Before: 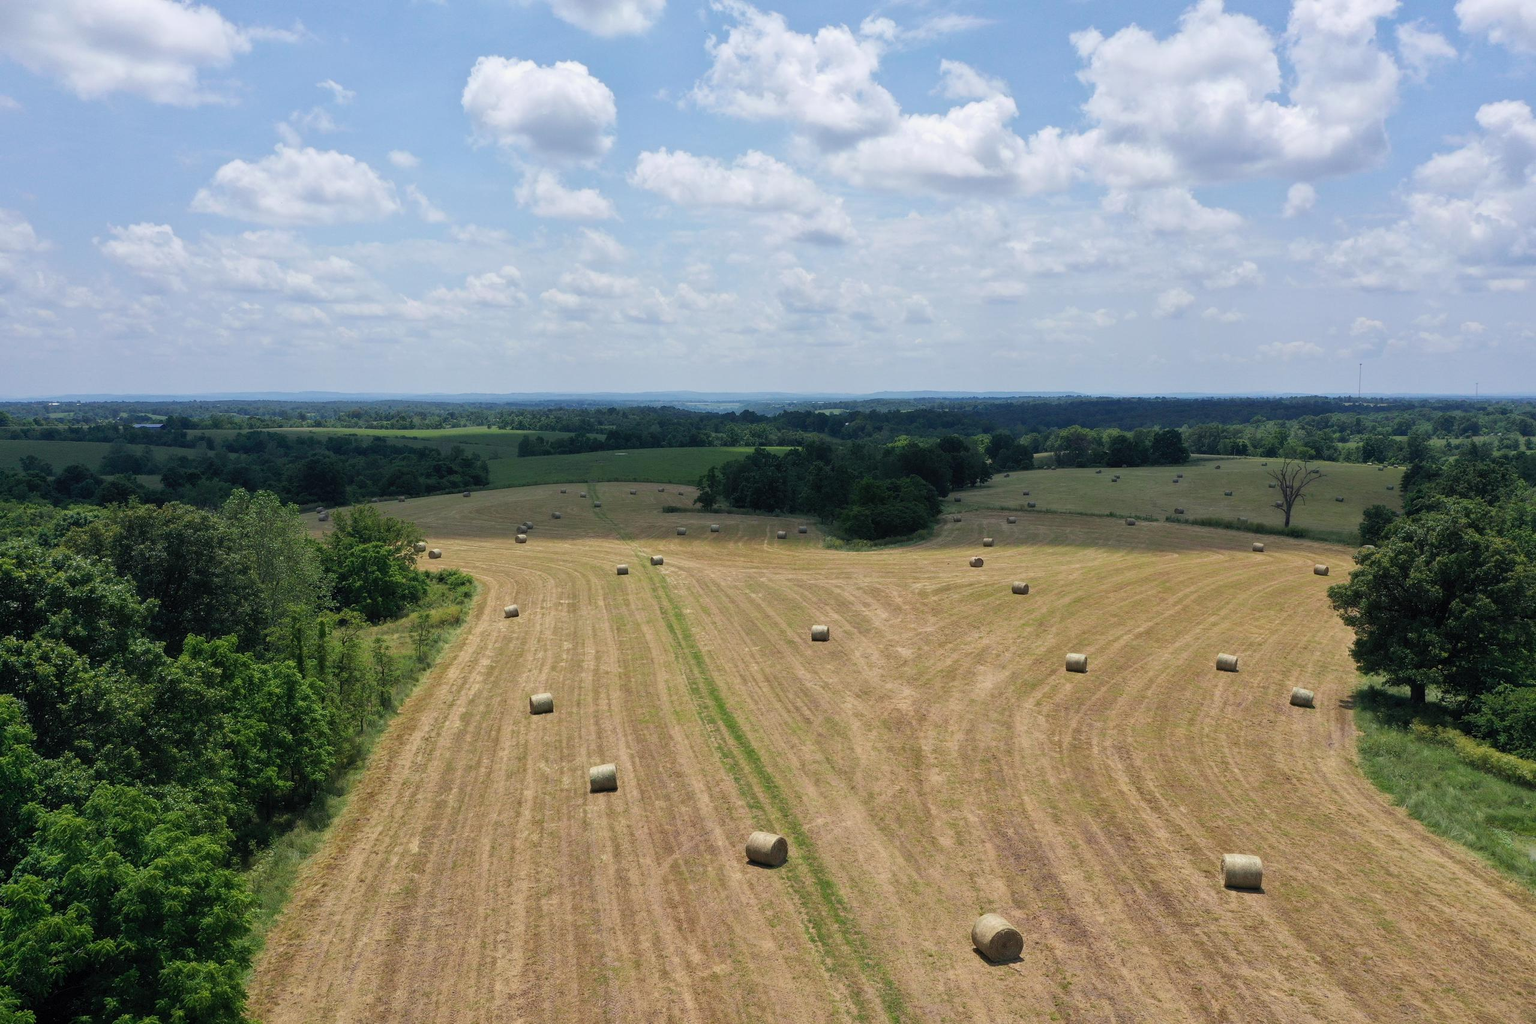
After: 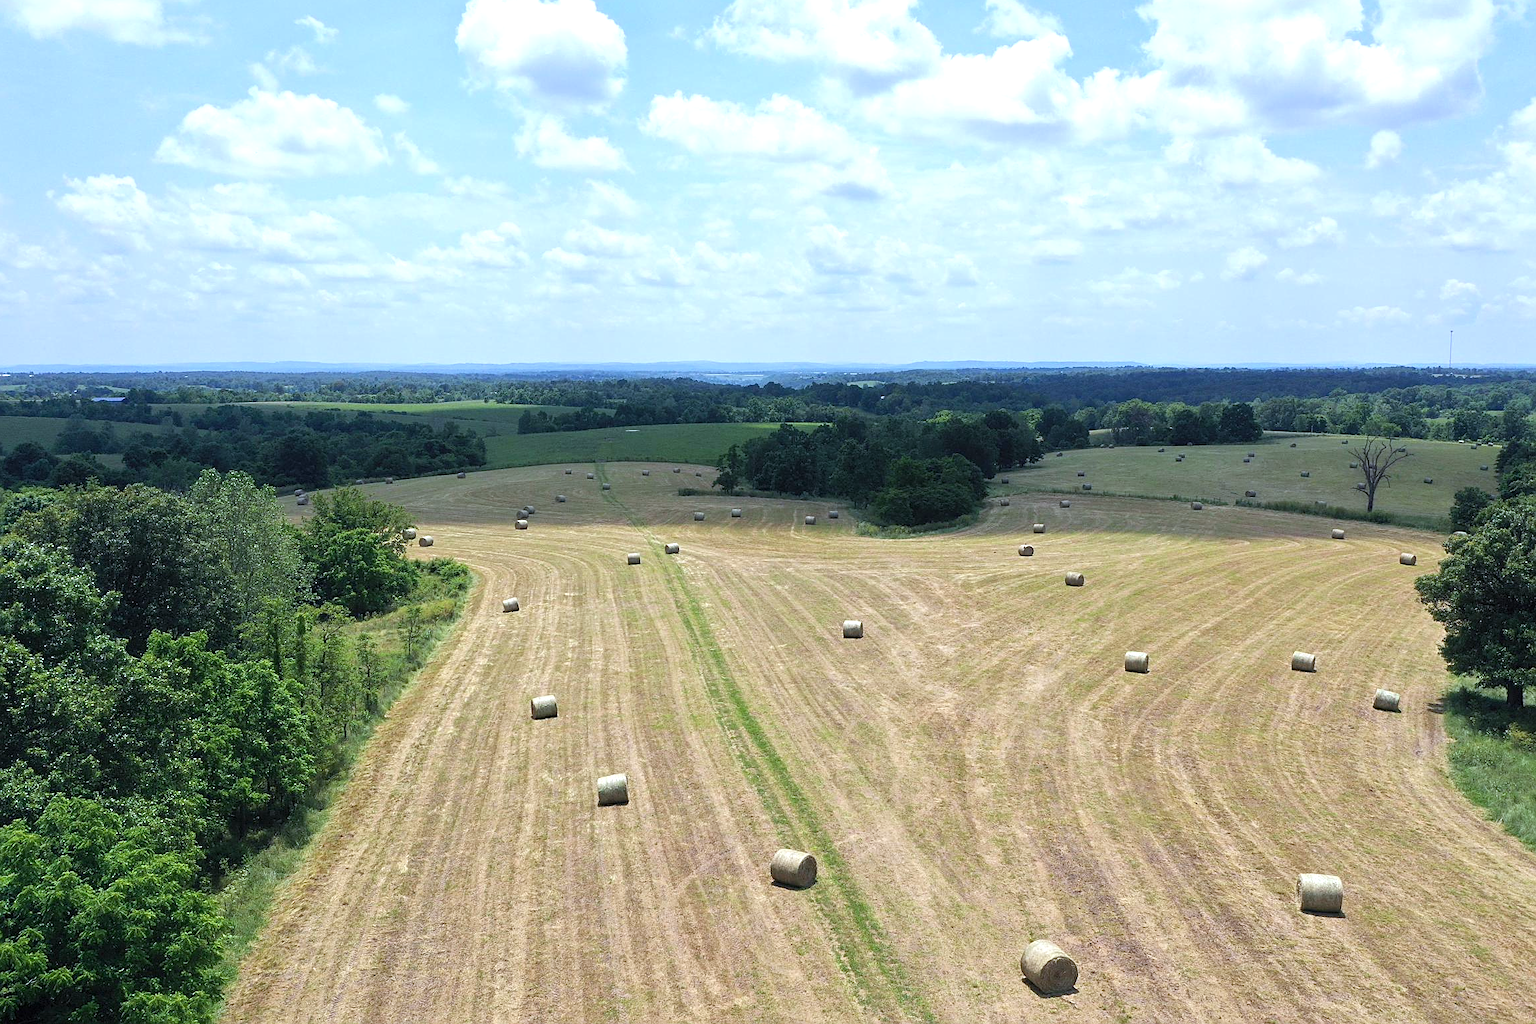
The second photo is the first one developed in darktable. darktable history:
crop: left 3.305%, top 6.436%, right 6.389%, bottom 3.258%
sharpen: on, module defaults
white balance: red 0.931, blue 1.11
exposure: black level correction 0, exposure 0.7 EV, compensate exposure bias true, compensate highlight preservation false
